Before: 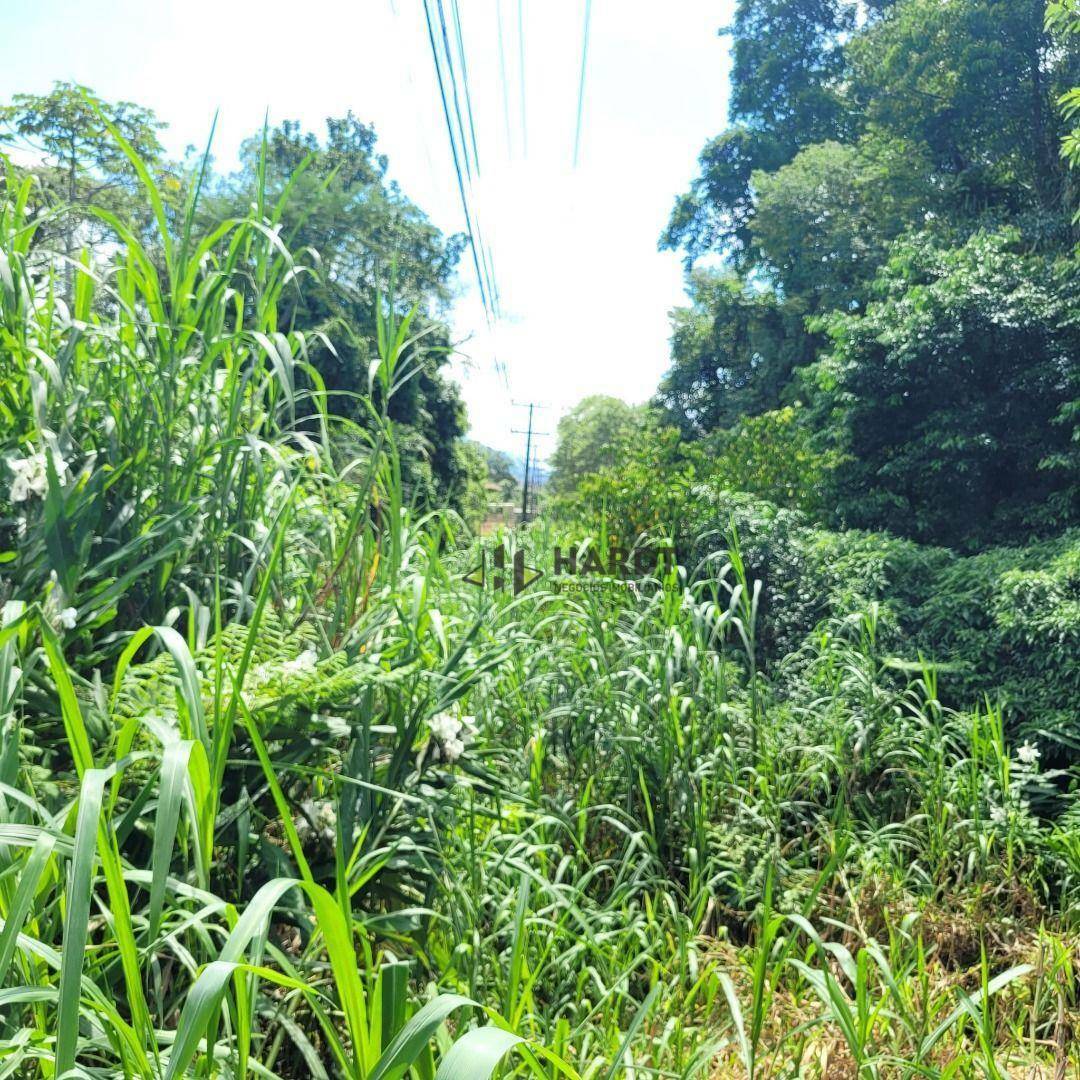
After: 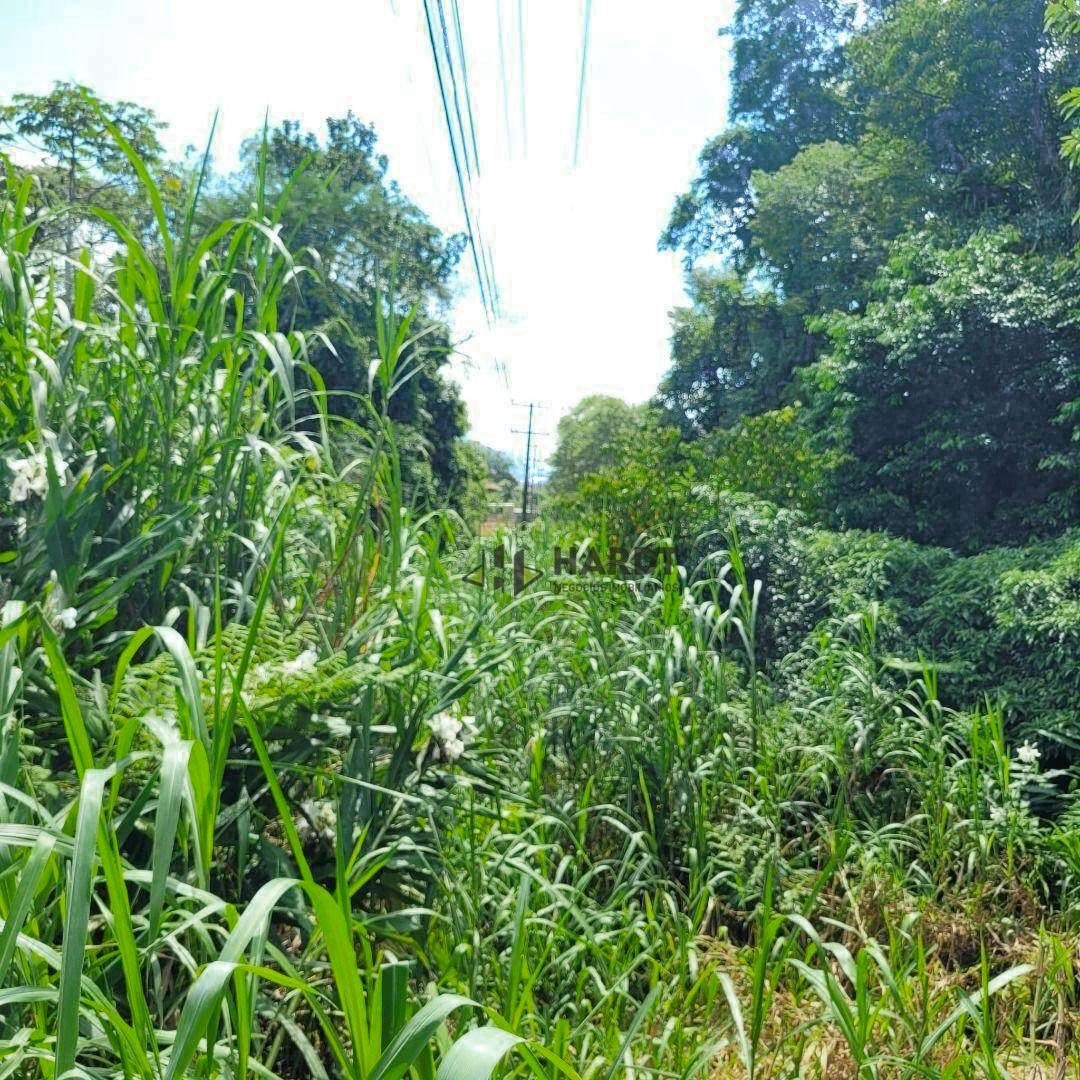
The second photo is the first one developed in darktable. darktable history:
shadows and highlights: shadows 32, highlights -32, soften with gaussian
color zones: curves: ch0 [(0.203, 0.433) (0.607, 0.517) (0.697, 0.696) (0.705, 0.897)]
